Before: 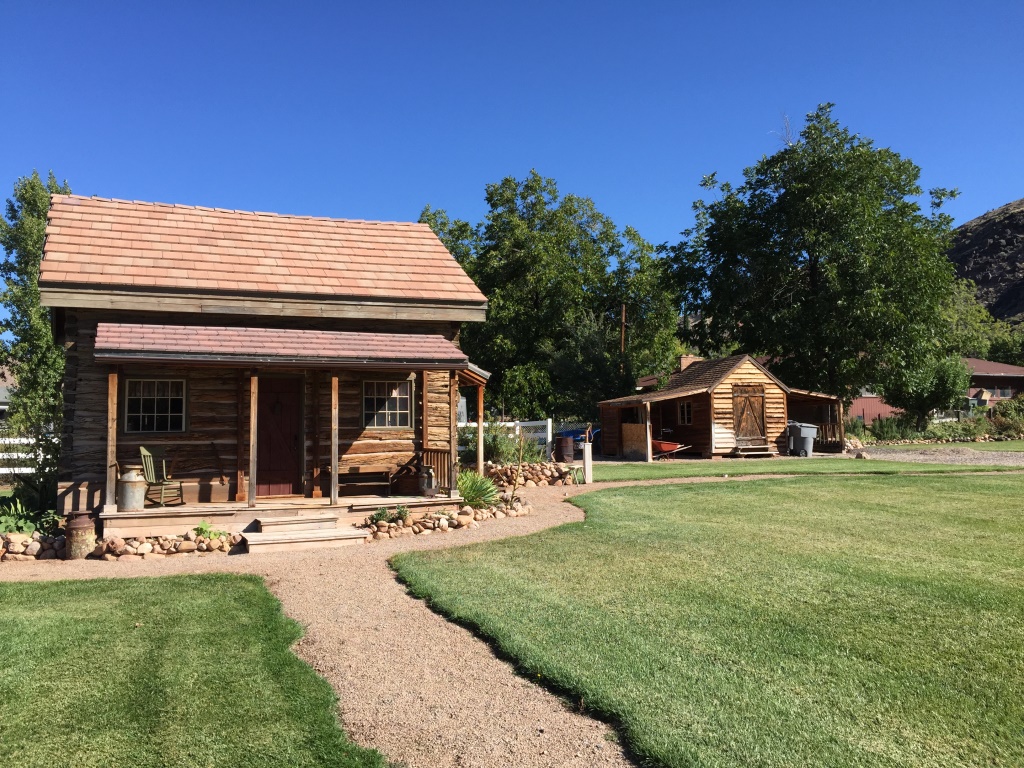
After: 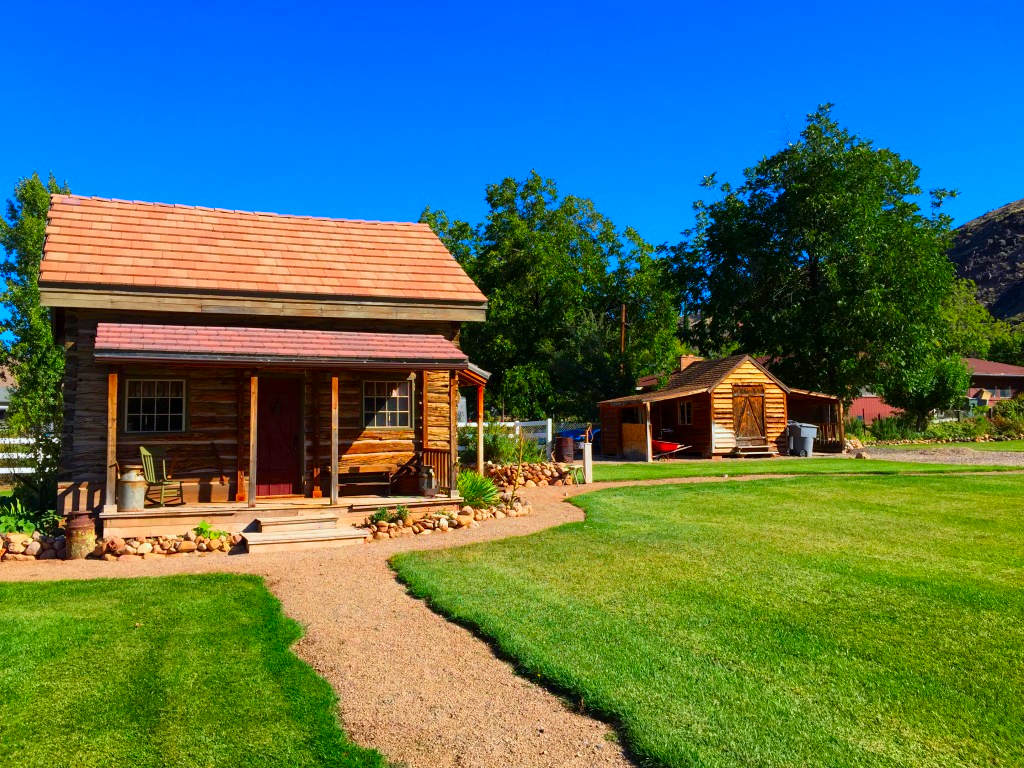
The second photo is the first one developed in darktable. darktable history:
exposure: black level correction 0.002, exposure -0.1 EV, compensate highlight preservation false
white balance: red 0.982, blue 1.018
color correction: saturation 2.15
